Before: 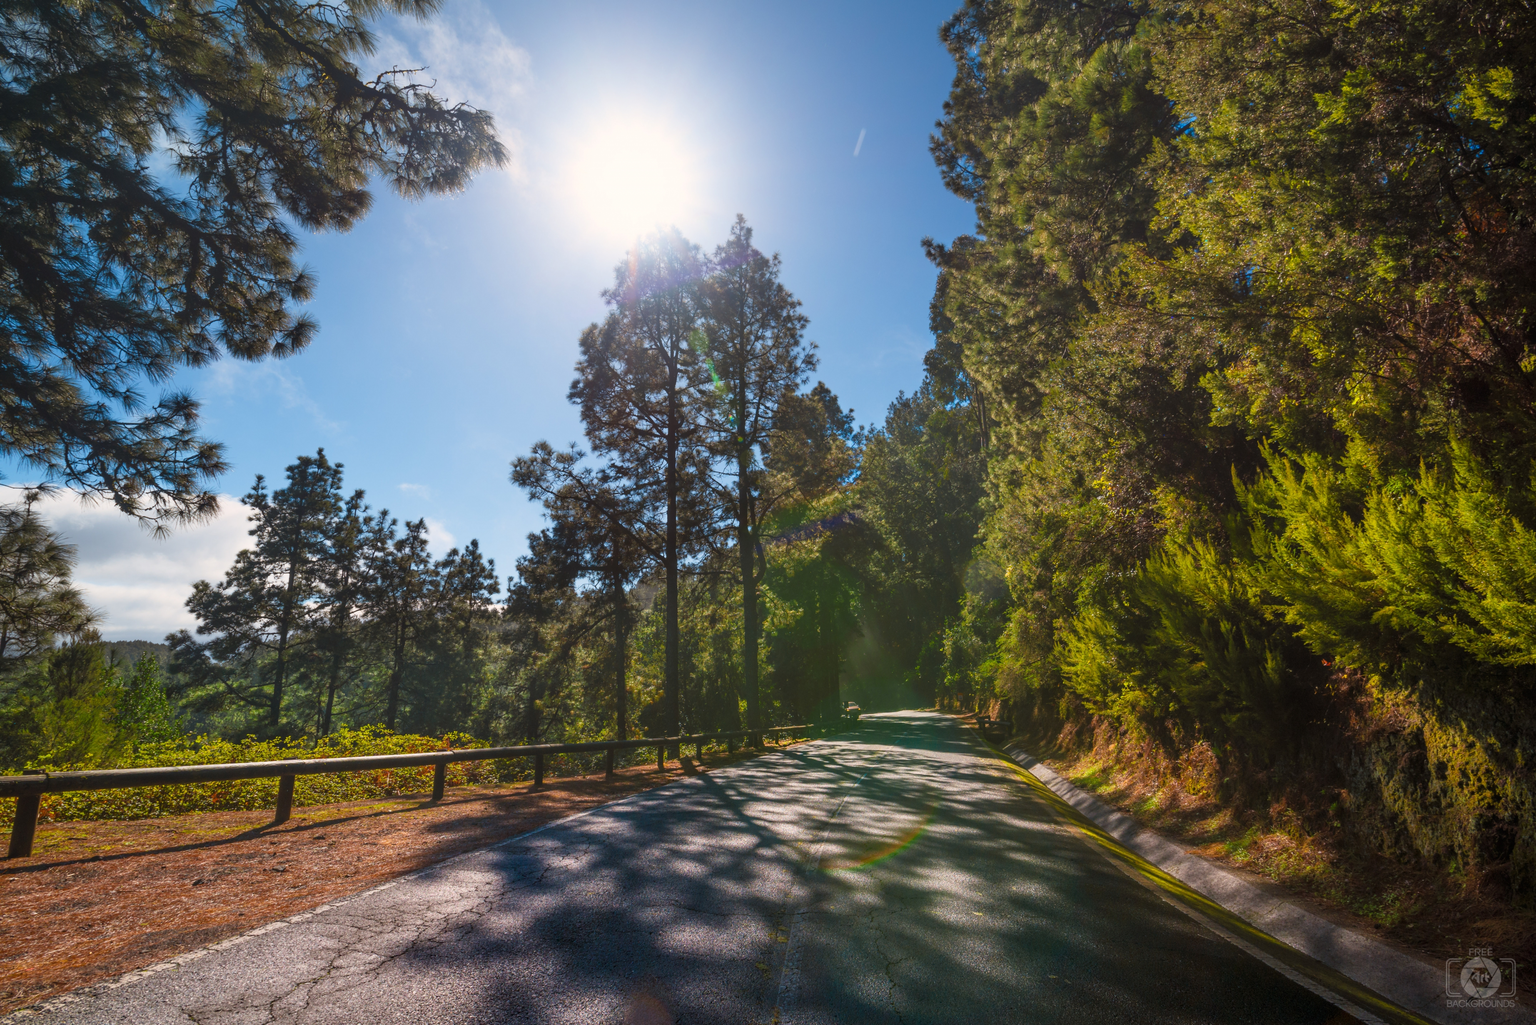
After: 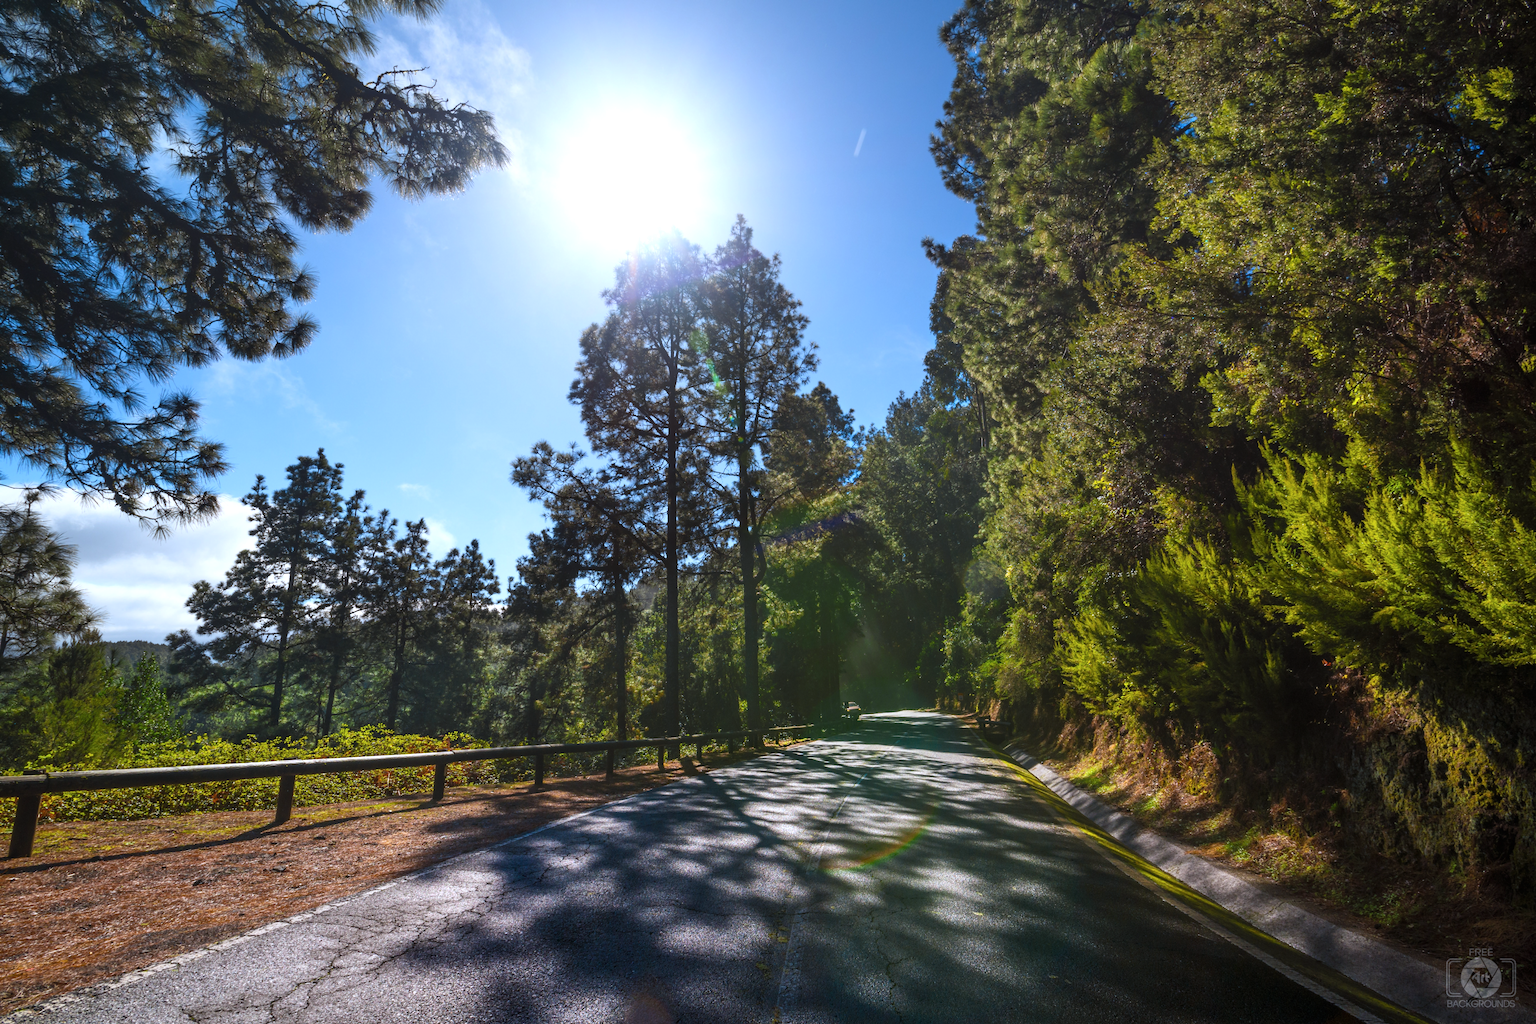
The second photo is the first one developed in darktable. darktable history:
contrast brightness saturation: saturation -0.04
tone equalizer: -8 EV -0.417 EV, -7 EV -0.389 EV, -6 EV -0.333 EV, -5 EV -0.222 EV, -3 EV 0.222 EV, -2 EV 0.333 EV, -1 EV 0.389 EV, +0 EV 0.417 EV, edges refinement/feathering 500, mask exposure compensation -1.57 EV, preserve details no
white balance: red 0.924, blue 1.095
